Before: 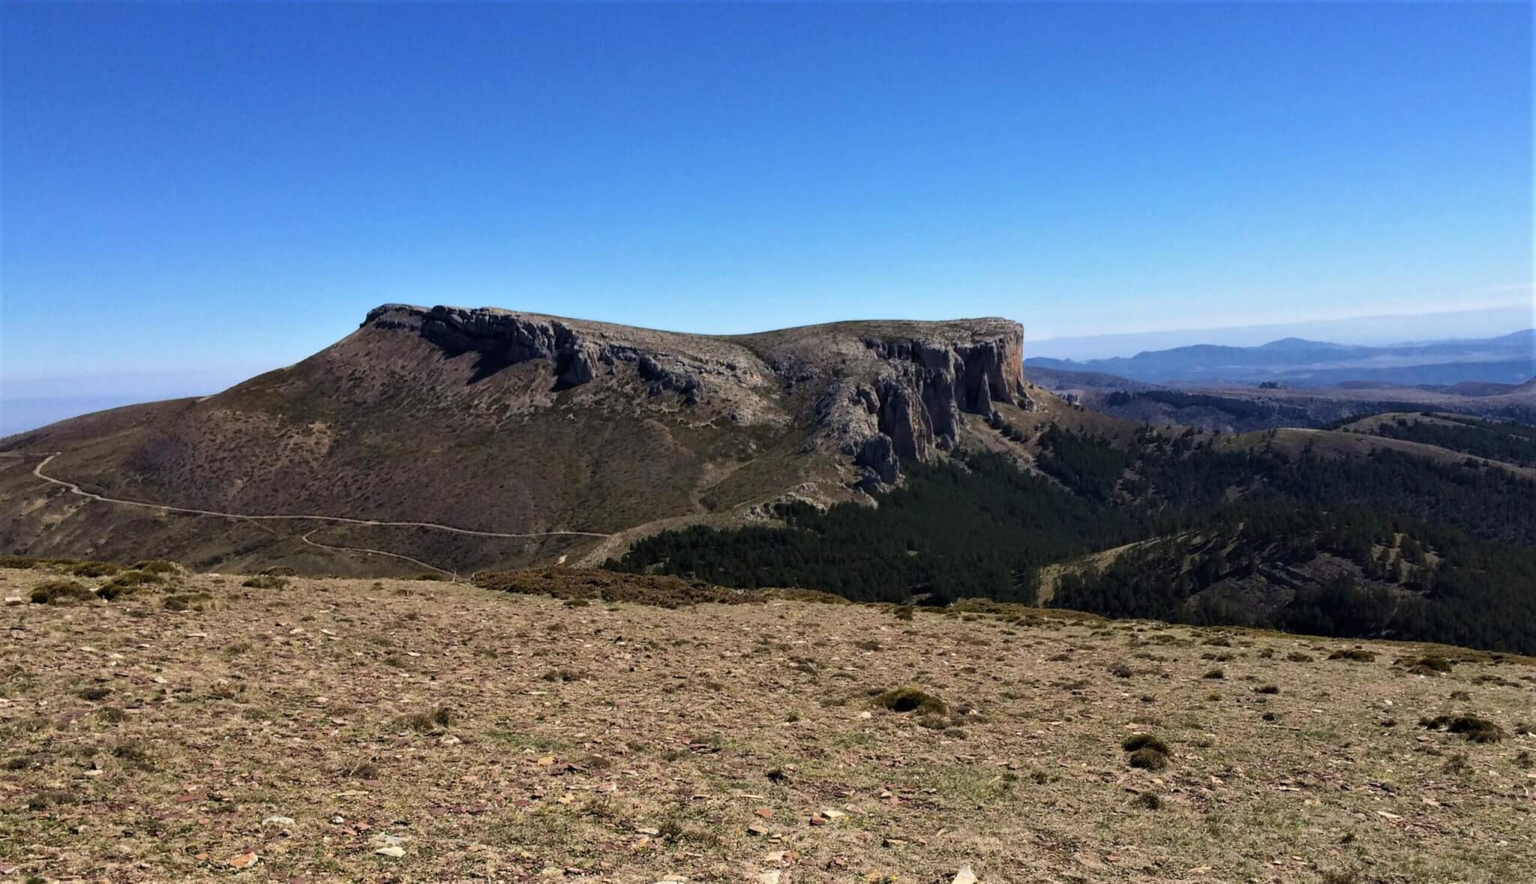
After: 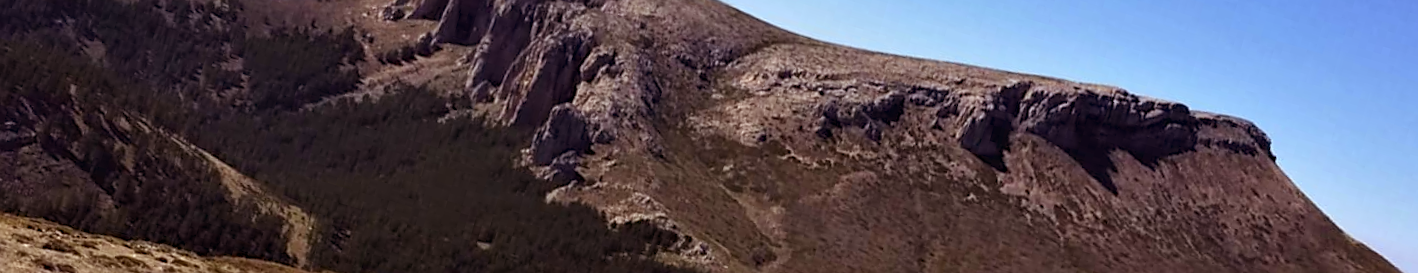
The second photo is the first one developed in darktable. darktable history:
crop and rotate: angle 16.12°, top 30.835%, bottom 35.653%
rgb levels: mode RGB, independent channels, levels [[0, 0.474, 1], [0, 0.5, 1], [0, 0.5, 1]]
sharpen: on, module defaults
